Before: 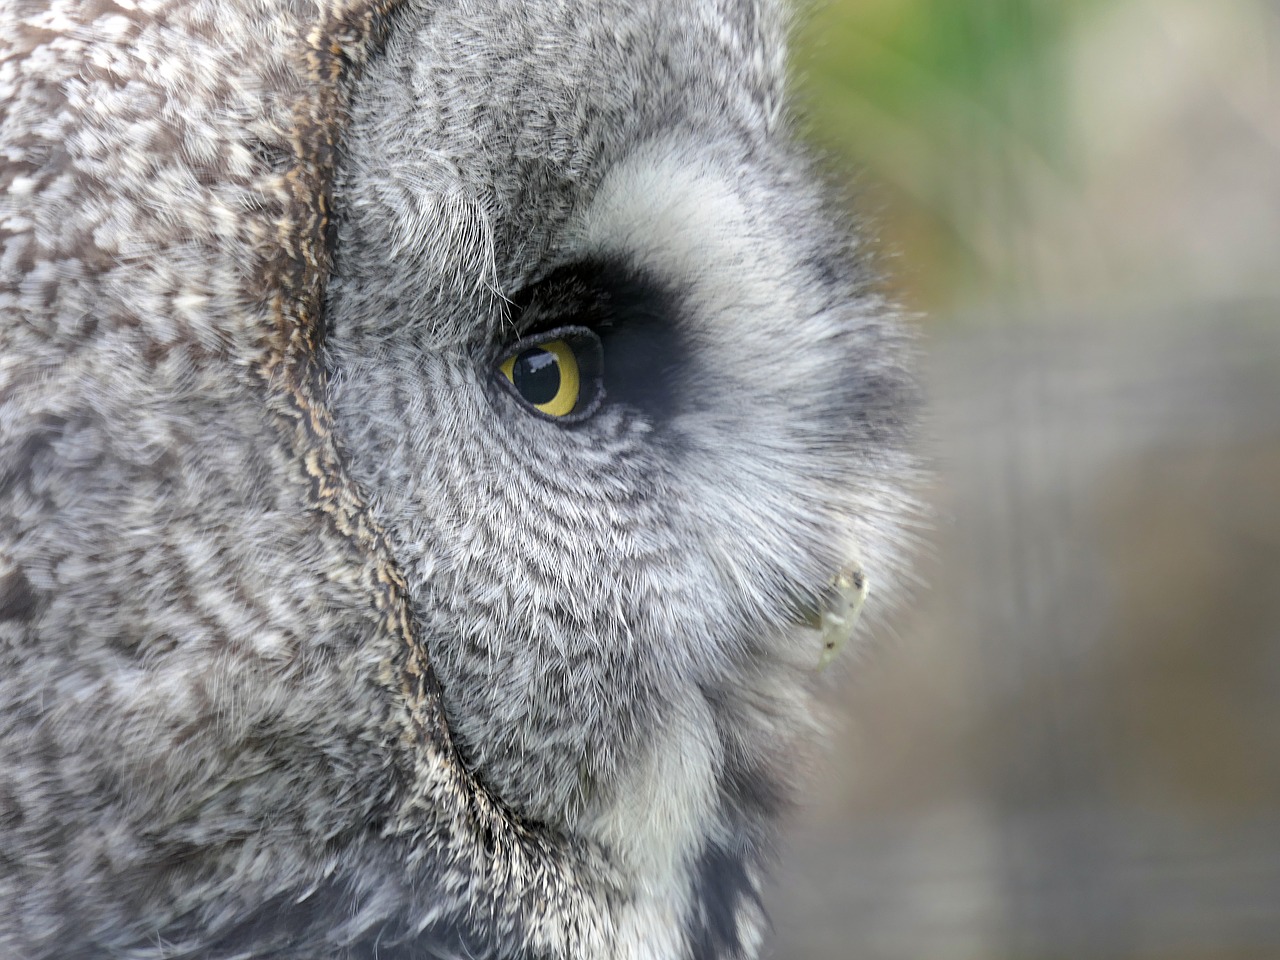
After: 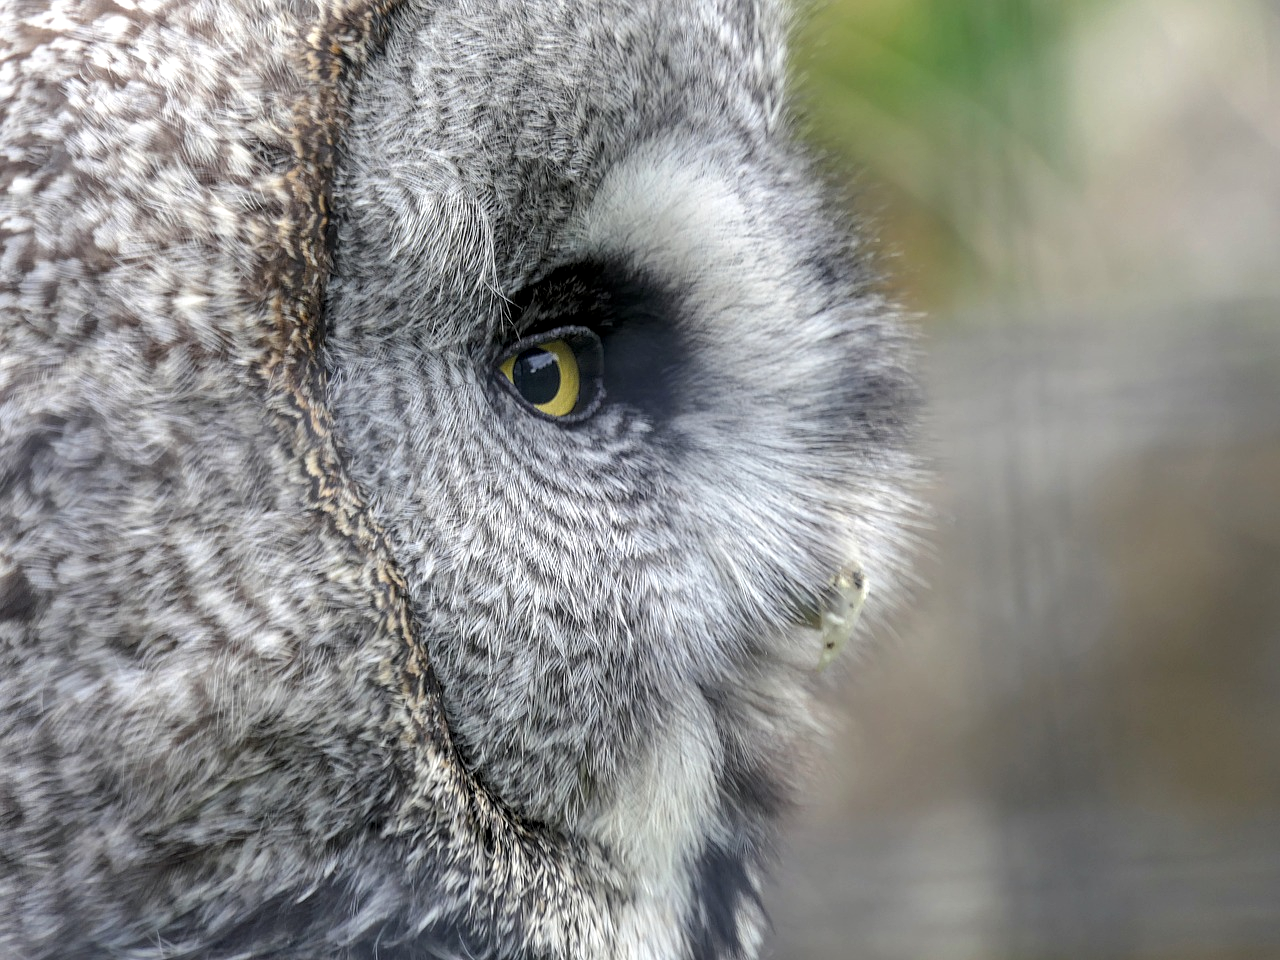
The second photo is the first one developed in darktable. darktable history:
local contrast: highlights 27%, detail 130%
